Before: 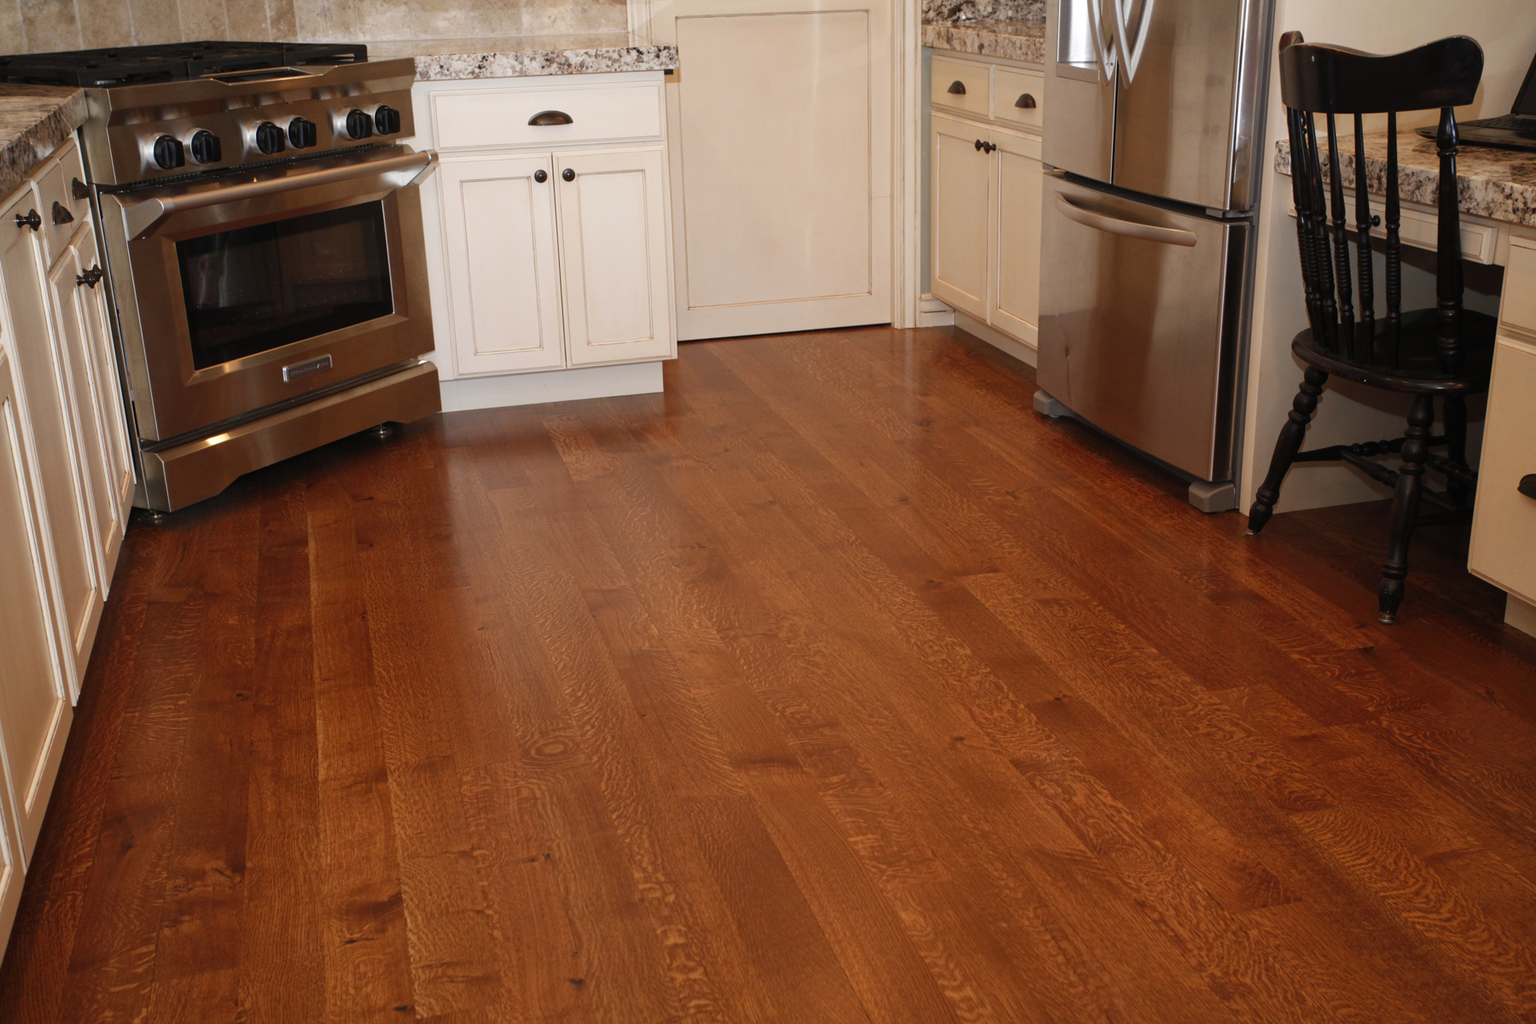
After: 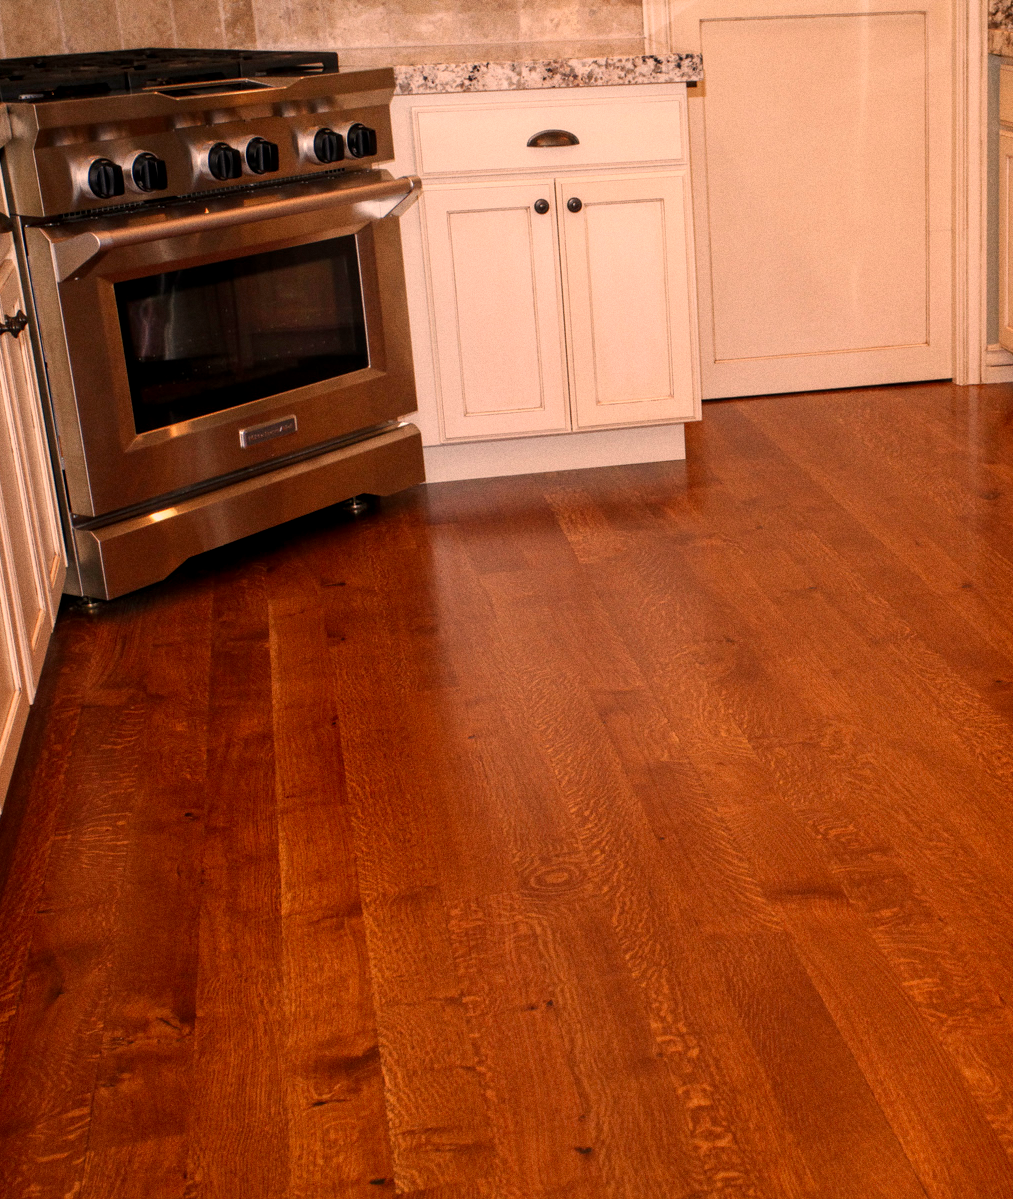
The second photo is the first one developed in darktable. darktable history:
local contrast: on, module defaults
tone equalizer: on, module defaults
grain: on, module defaults
color correction: highlights a* 17.88, highlights b* 18.79
crop: left 5.114%, right 38.589%
